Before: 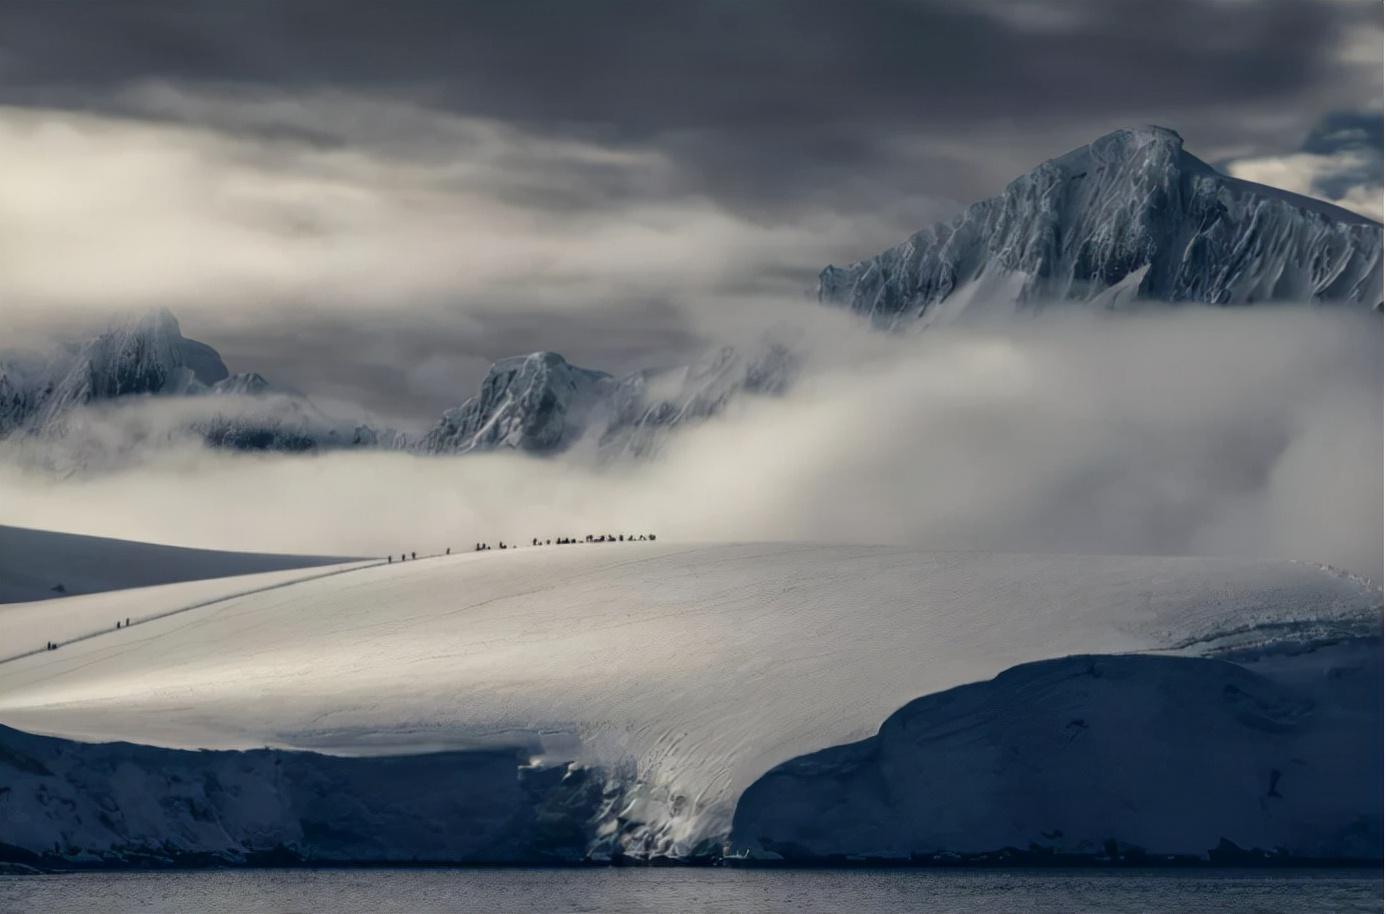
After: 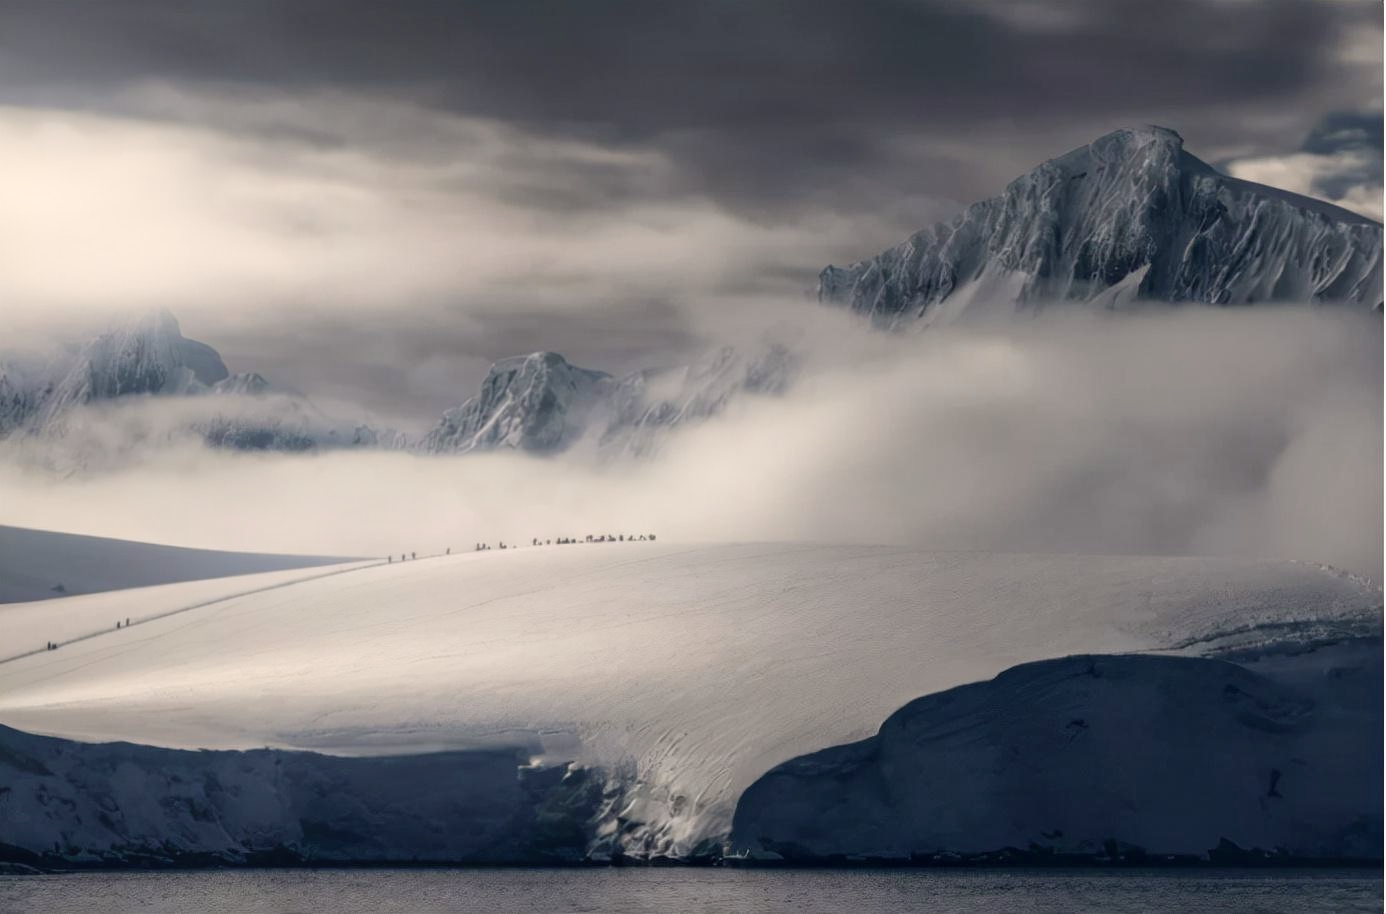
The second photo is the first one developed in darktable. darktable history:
color correction: highlights a* 5.59, highlights b* 5.24, saturation 0.68
color balance rgb: perceptual saturation grading › global saturation 20%, perceptual saturation grading › highlights -25%, perceptual saturation grading › shadows 25%
bloom: on, module defaults
